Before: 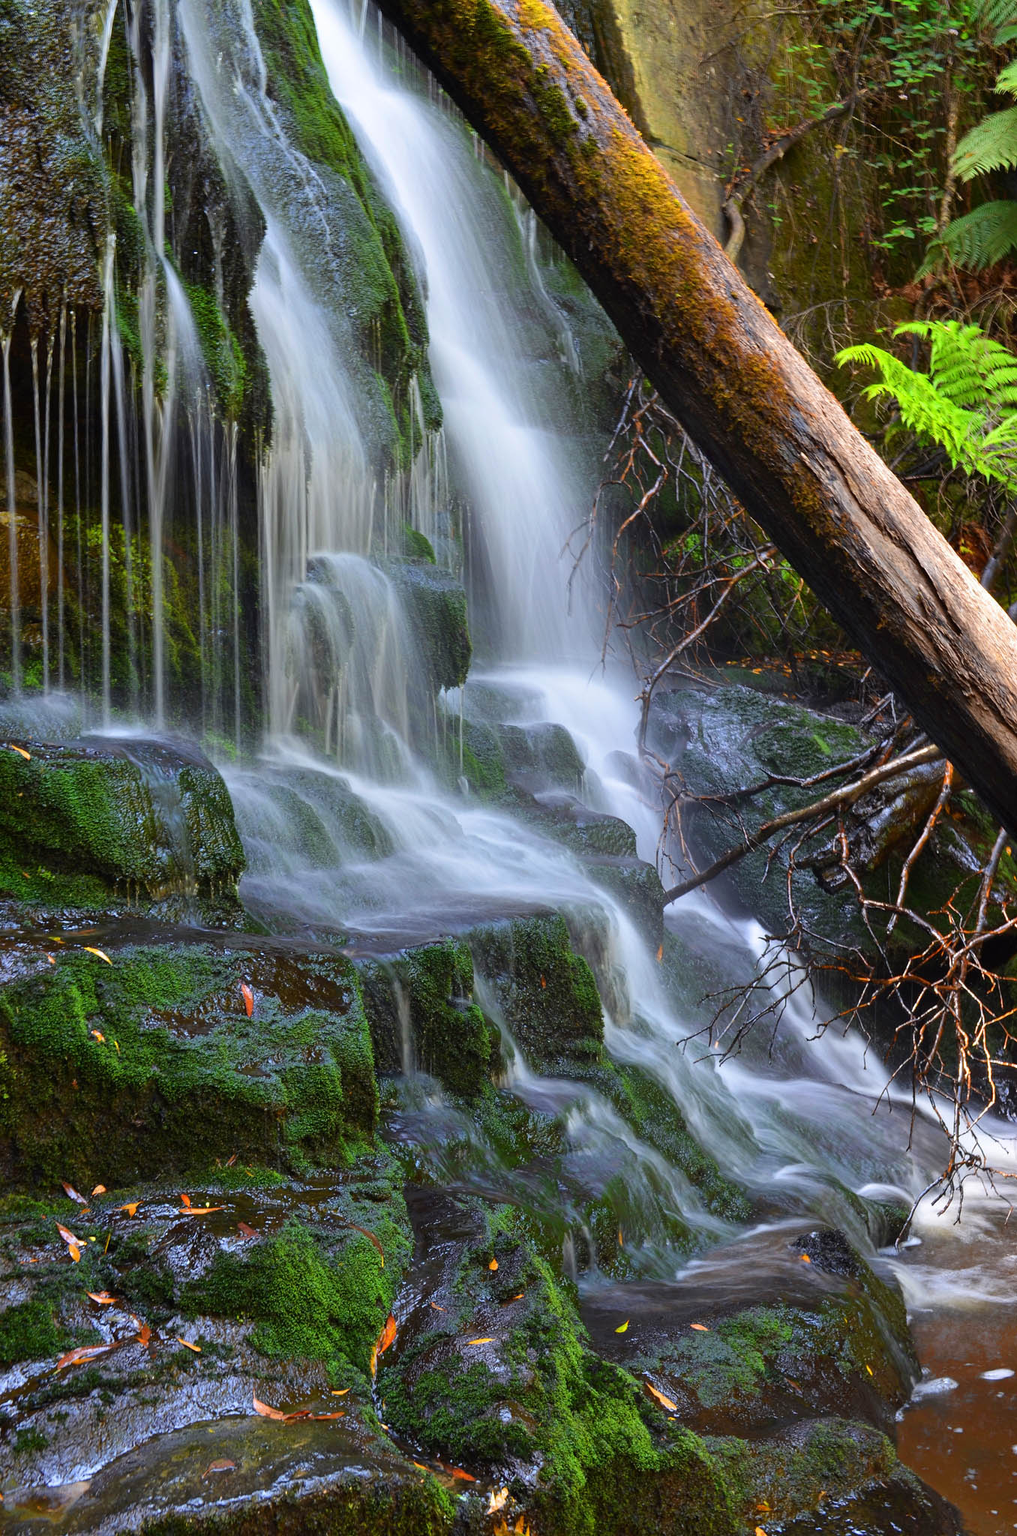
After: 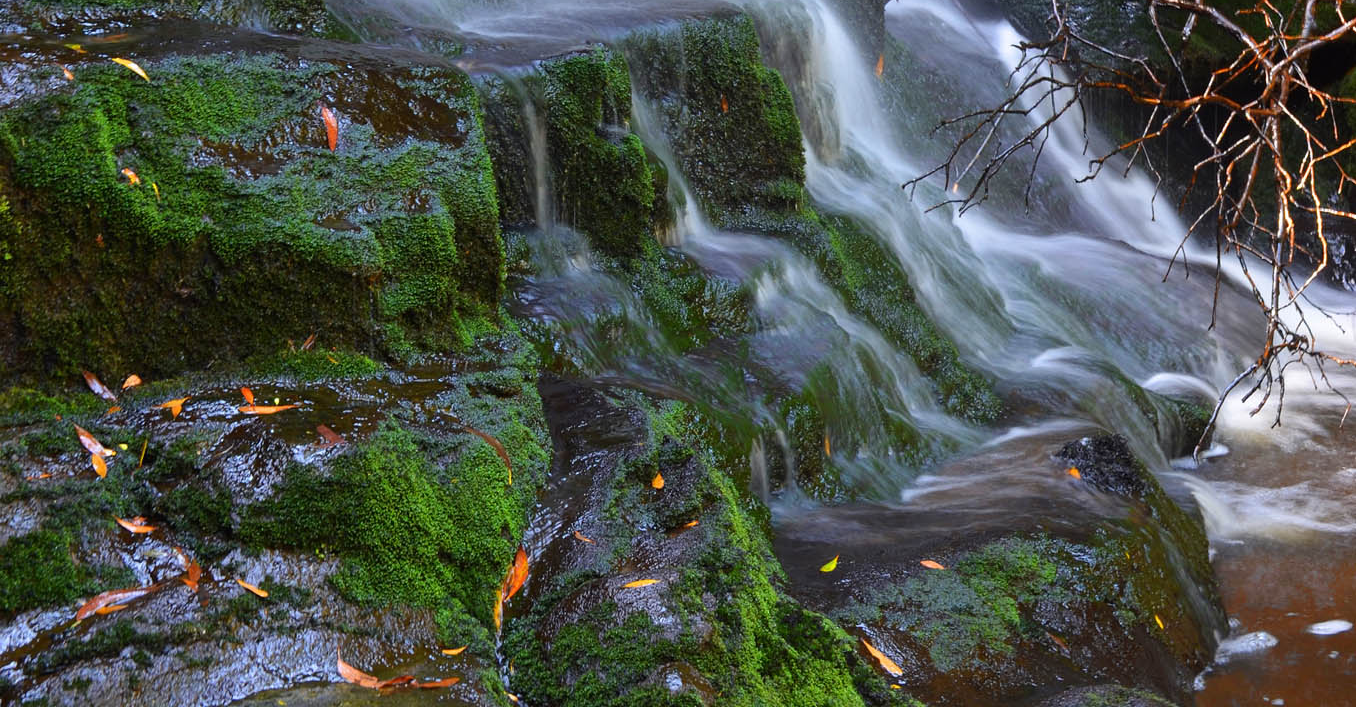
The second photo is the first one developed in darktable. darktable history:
crop and rotate: top 58.838%, bottom 6.606%
